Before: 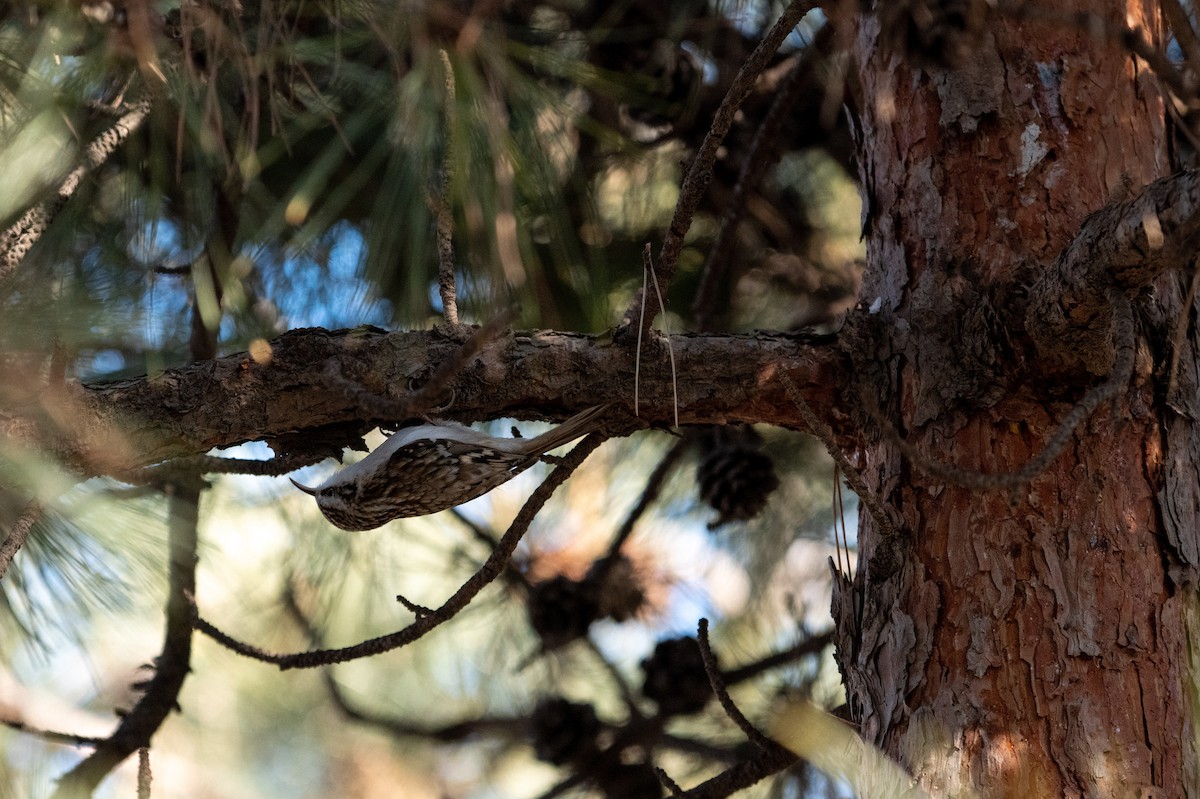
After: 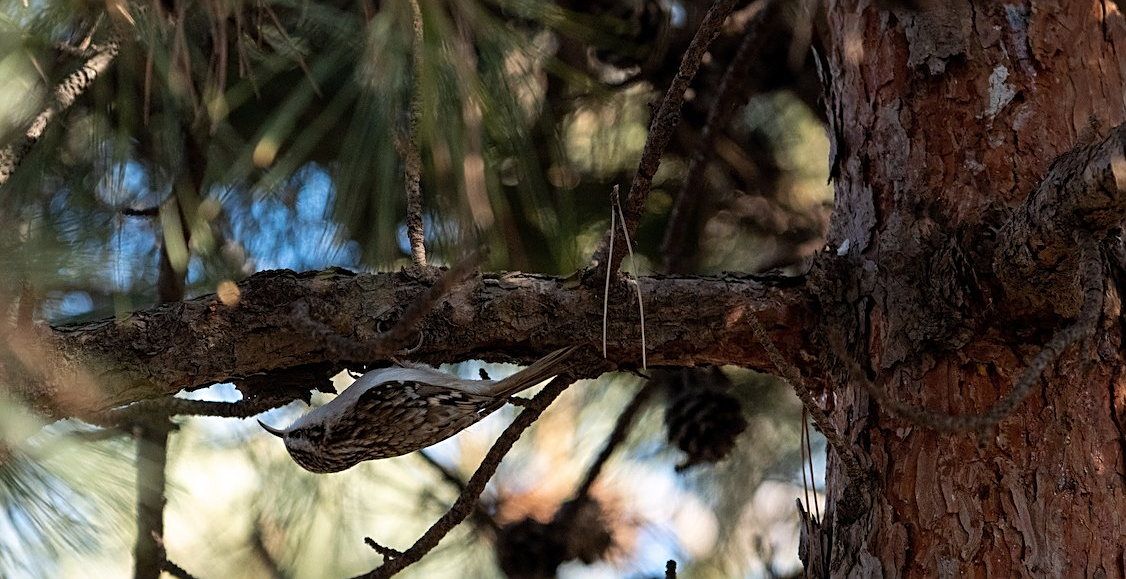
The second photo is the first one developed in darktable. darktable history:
sharpen: on, module defaults
crop: left 2.737%, top 7.287%, right 3.421%, bottom 20.179%
